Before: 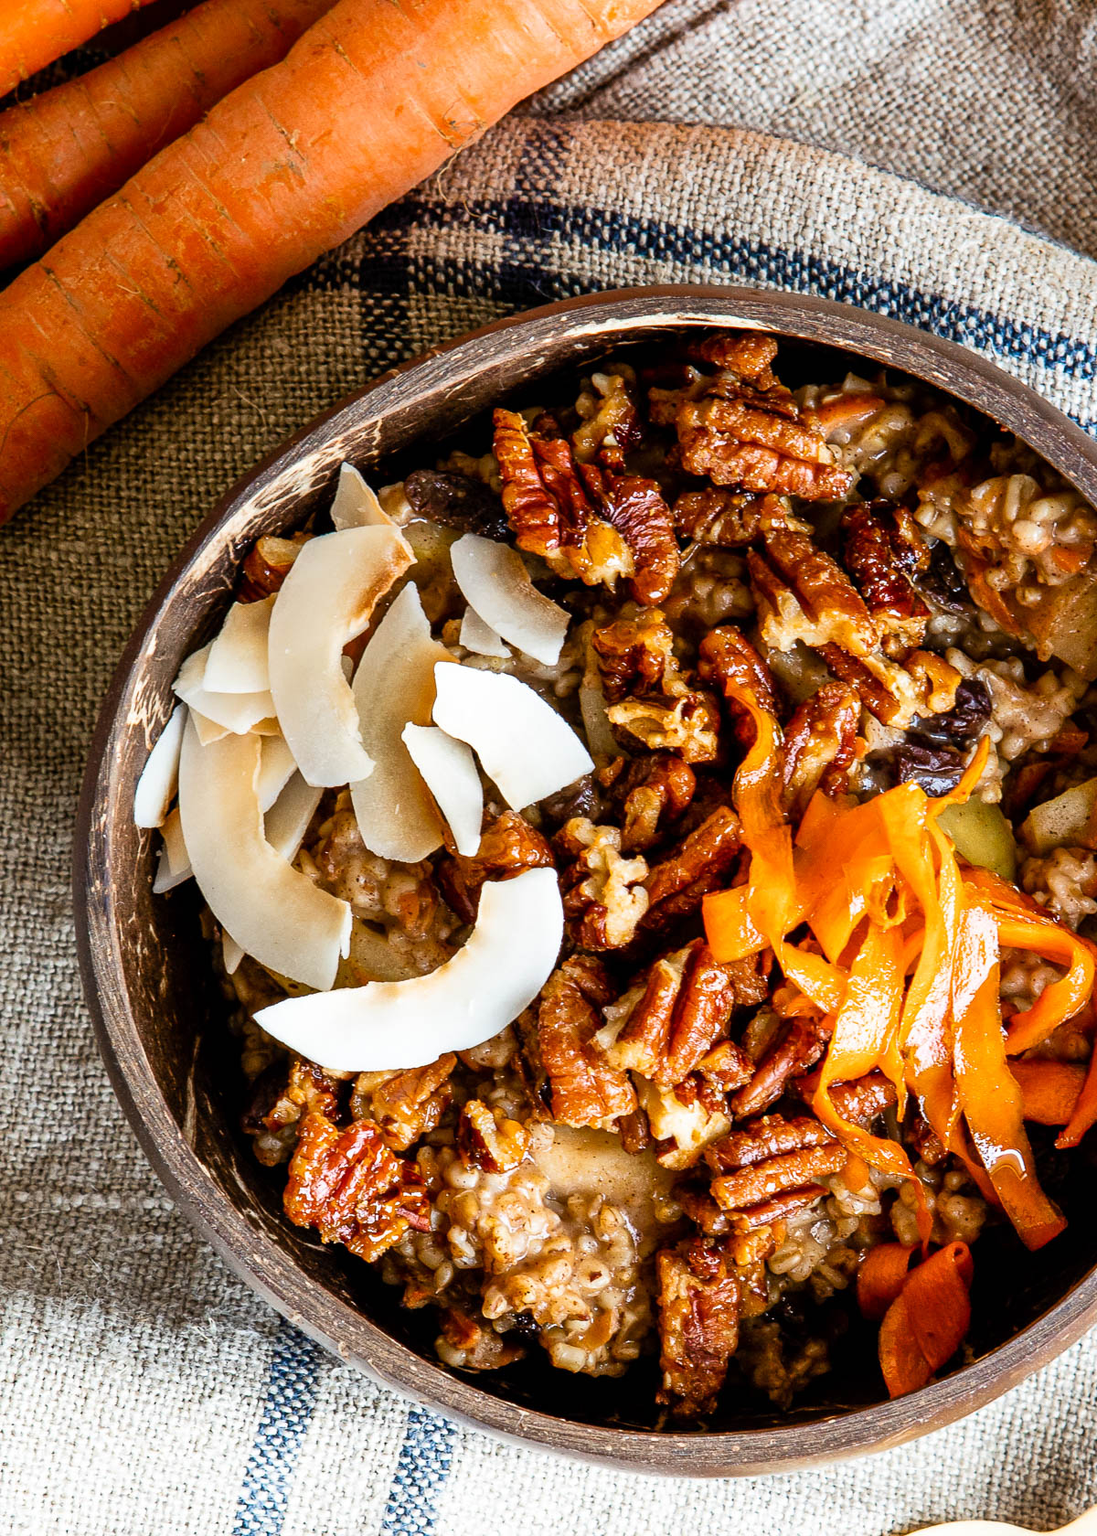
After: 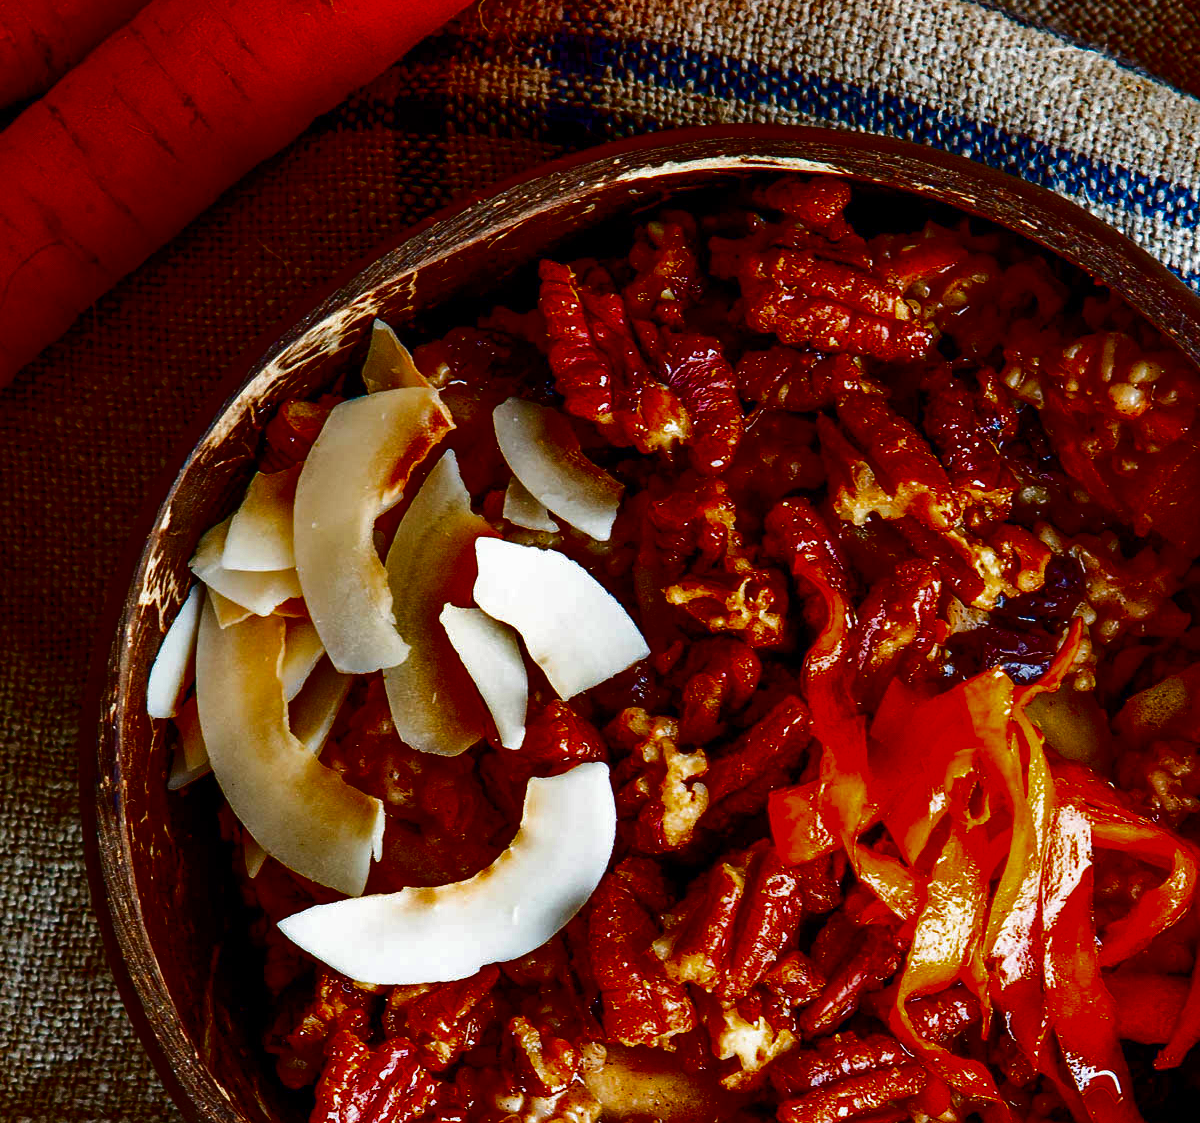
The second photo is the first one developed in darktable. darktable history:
crop: top 11.181%, bottom 21.926%
exposure: compensate highlight preservation false
contrast brightness saturation: brightness -0.987, saturation 0.98
